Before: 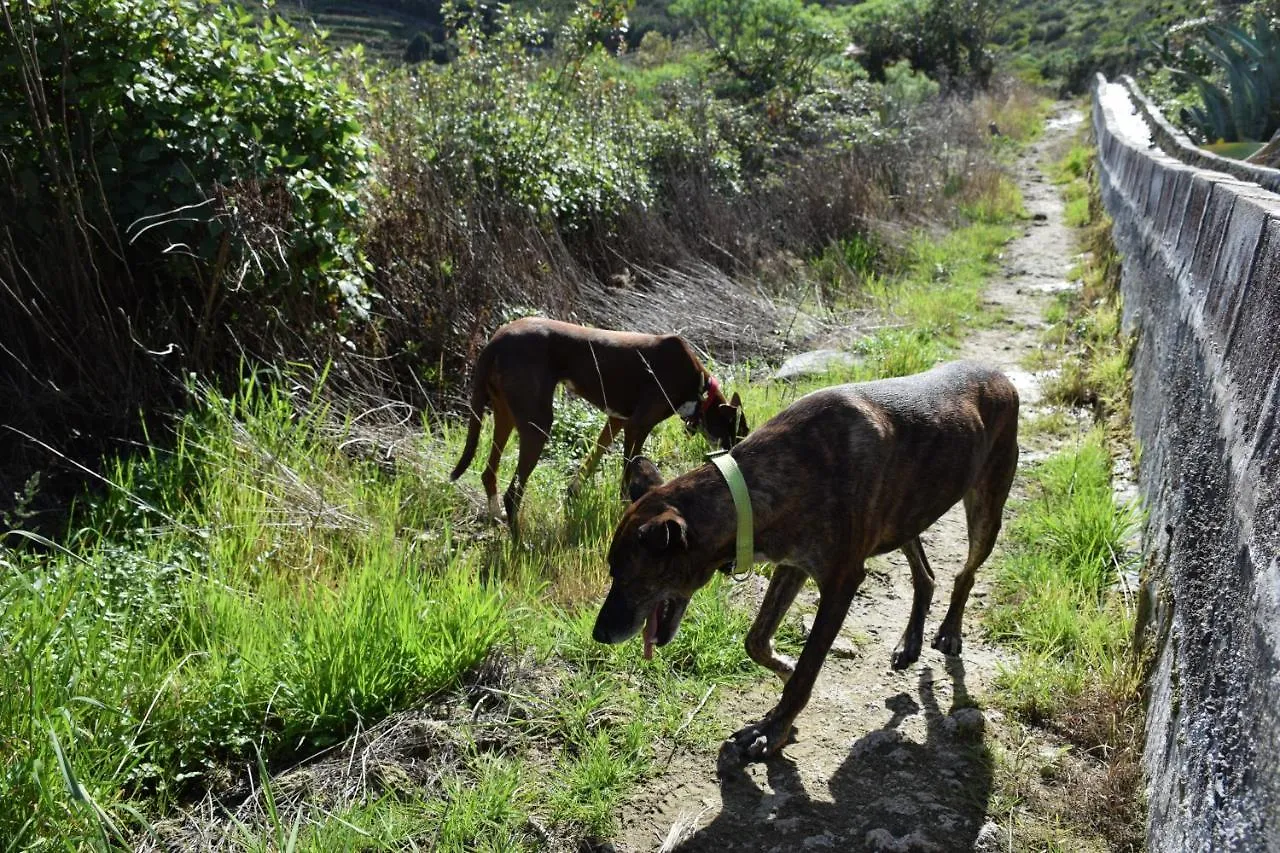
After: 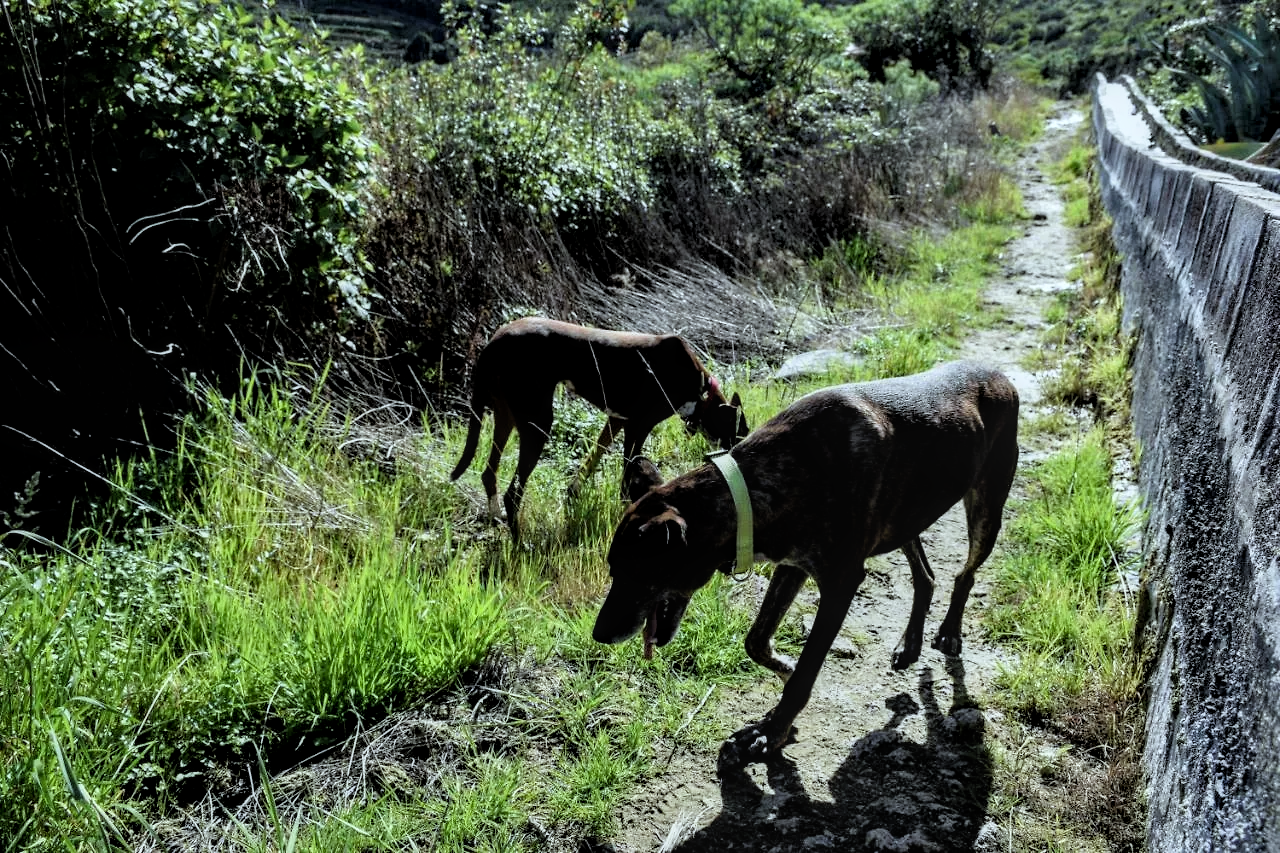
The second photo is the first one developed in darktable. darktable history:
local contrast: on, module defaults
white balance: red 0.925, blue 1.046
filmic rgb: black relative exposure -4.91 EV, white relative exposure 2.84 EV, hardness 3.7
